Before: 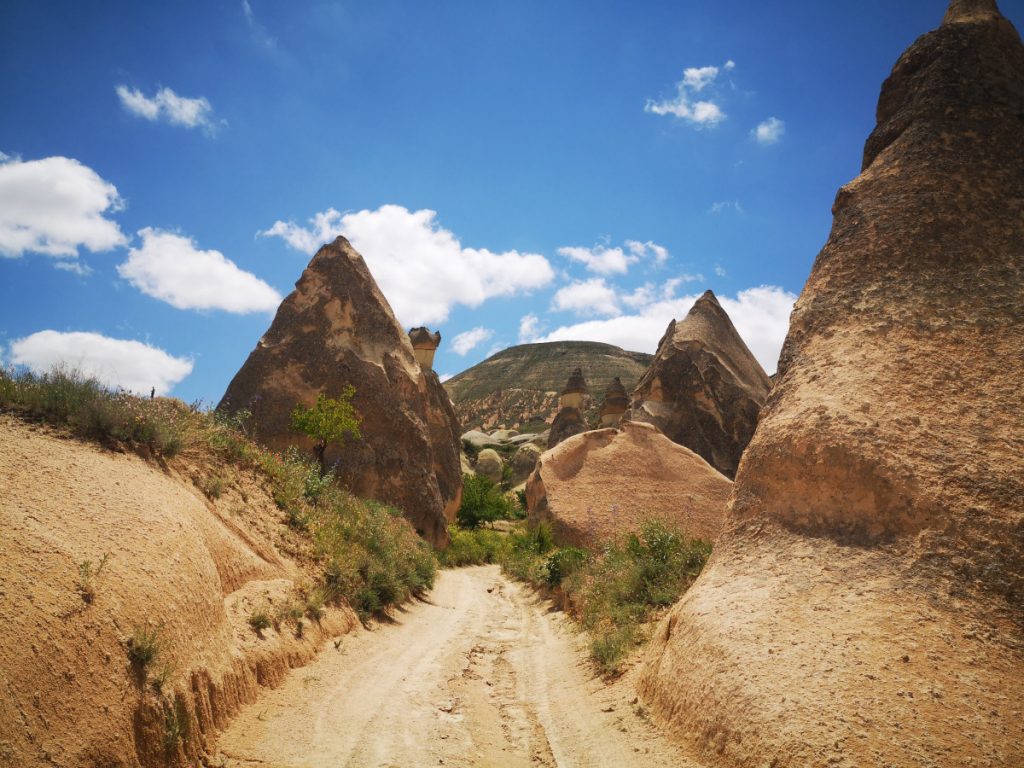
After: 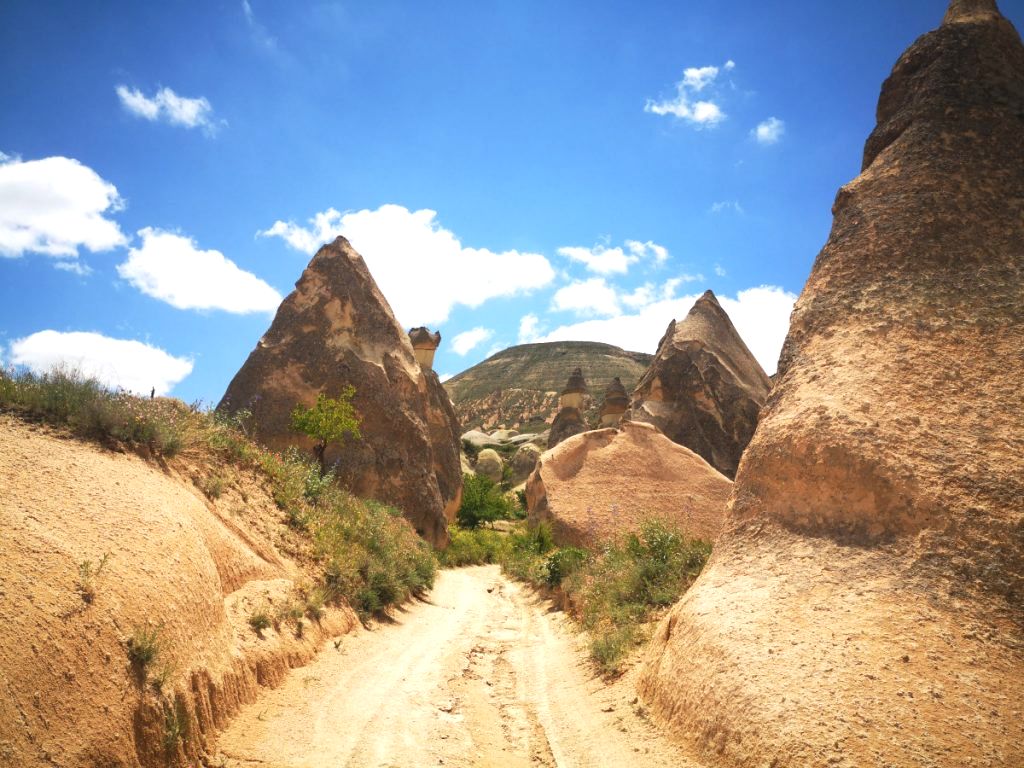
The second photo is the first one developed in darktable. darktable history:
contrast equalizer: octaves 7, y [[0.6 ×6], [0.55 ×6], [0 ×6], [0 ×6], [0 ×6]], mix -0.092
exposure: exposure 0.643 EV, compensate highlight preservation false
